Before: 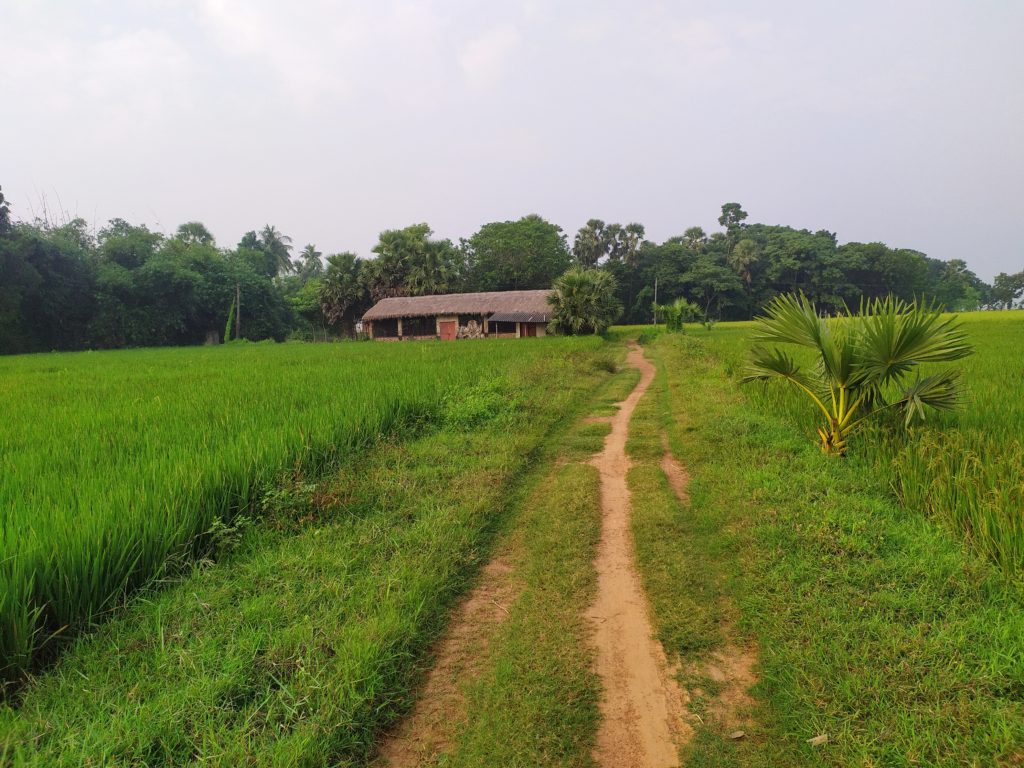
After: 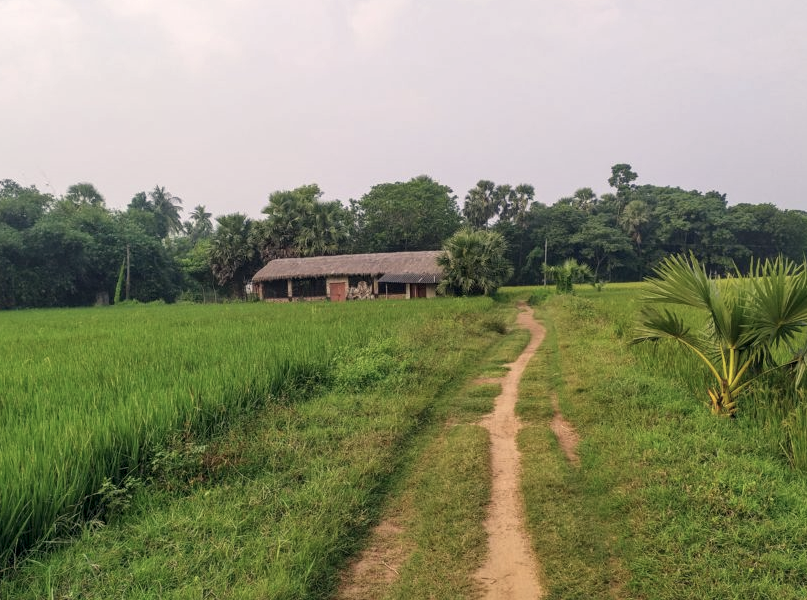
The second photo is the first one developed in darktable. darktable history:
local contrast: on, module defaults
crop and rotate: left 10.77%, top 5.1%, right 10.41%, bottom 16.76%
color correction: highlights a* 2.75, highlights b* 5, shadows a* -2.04, shadows b* -4.84, saturation 0.8
